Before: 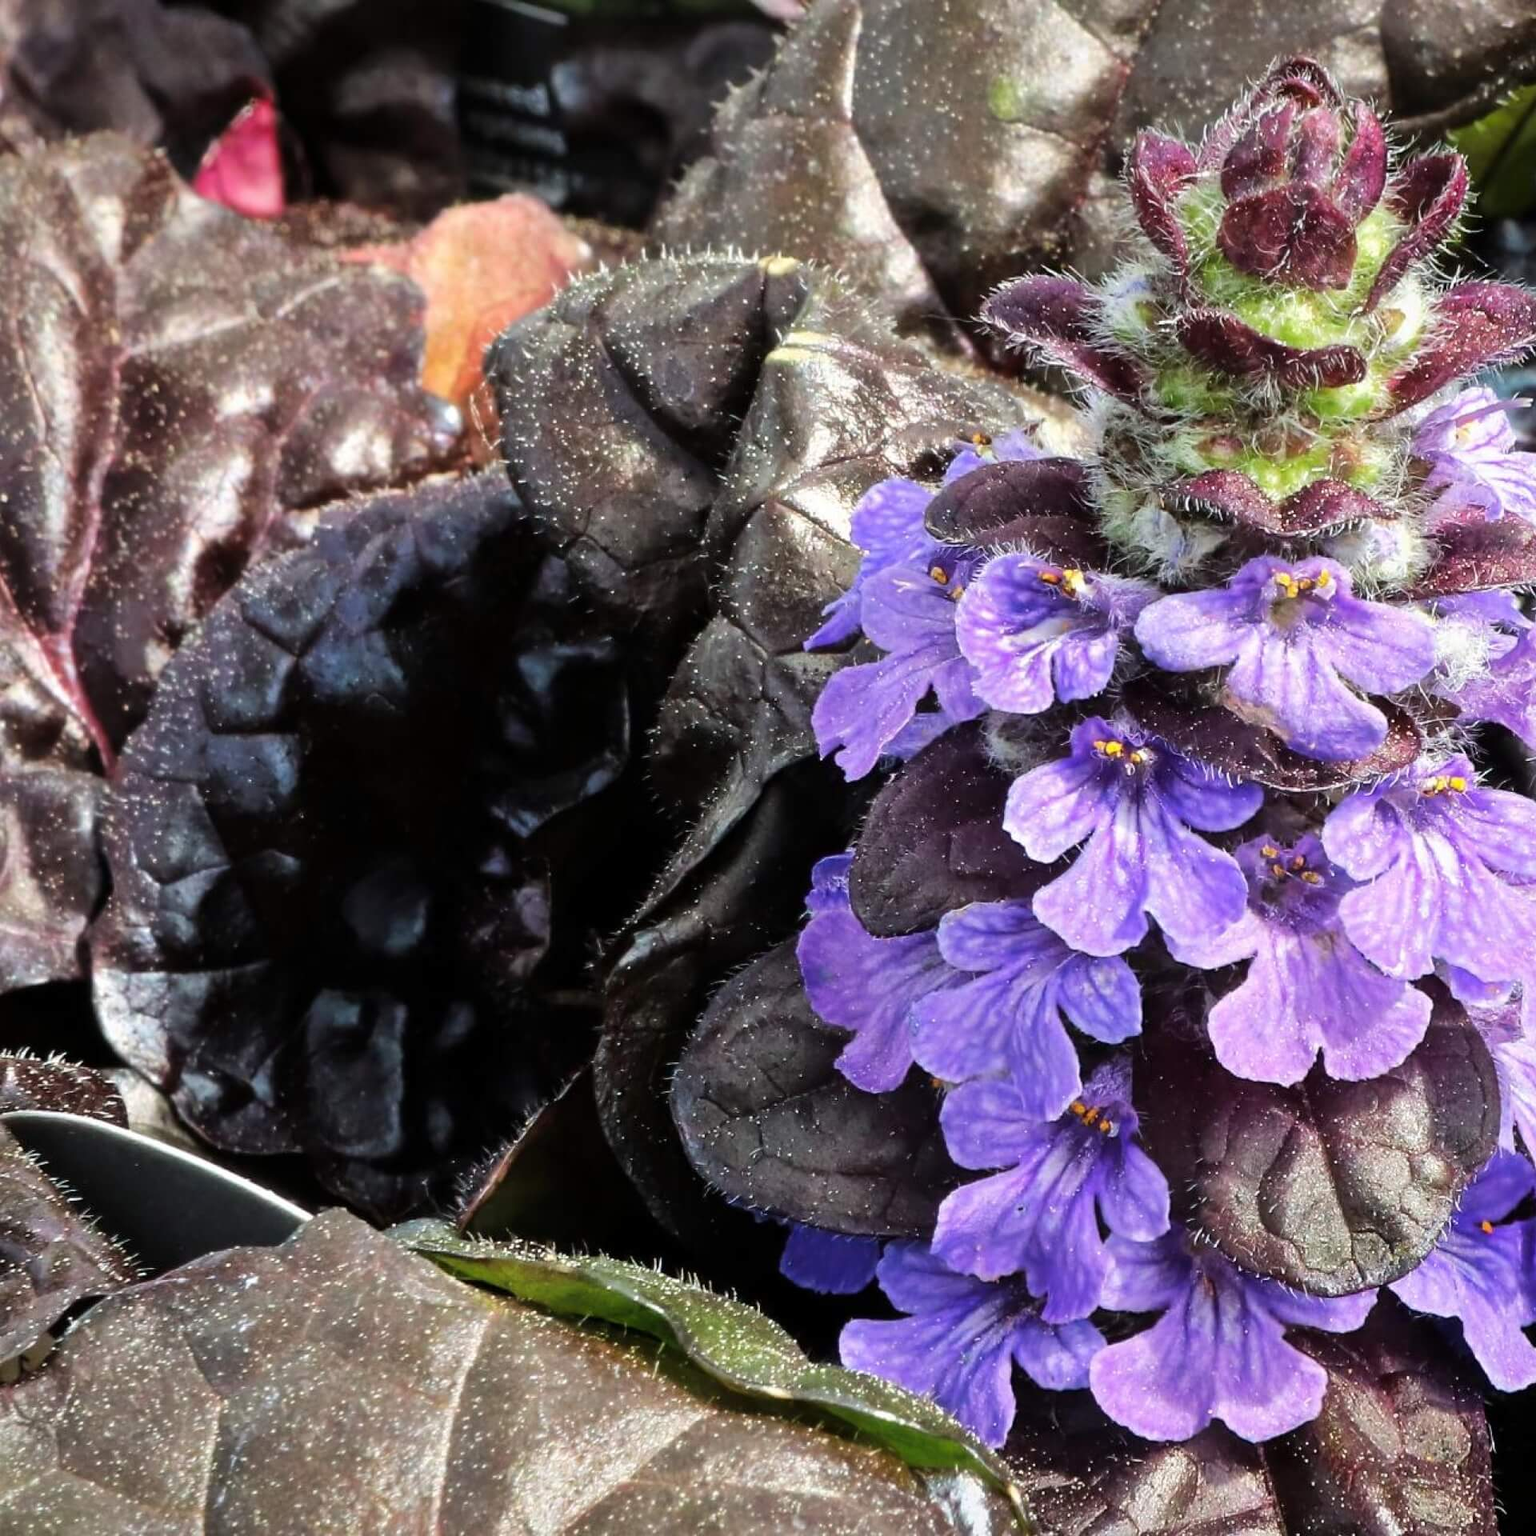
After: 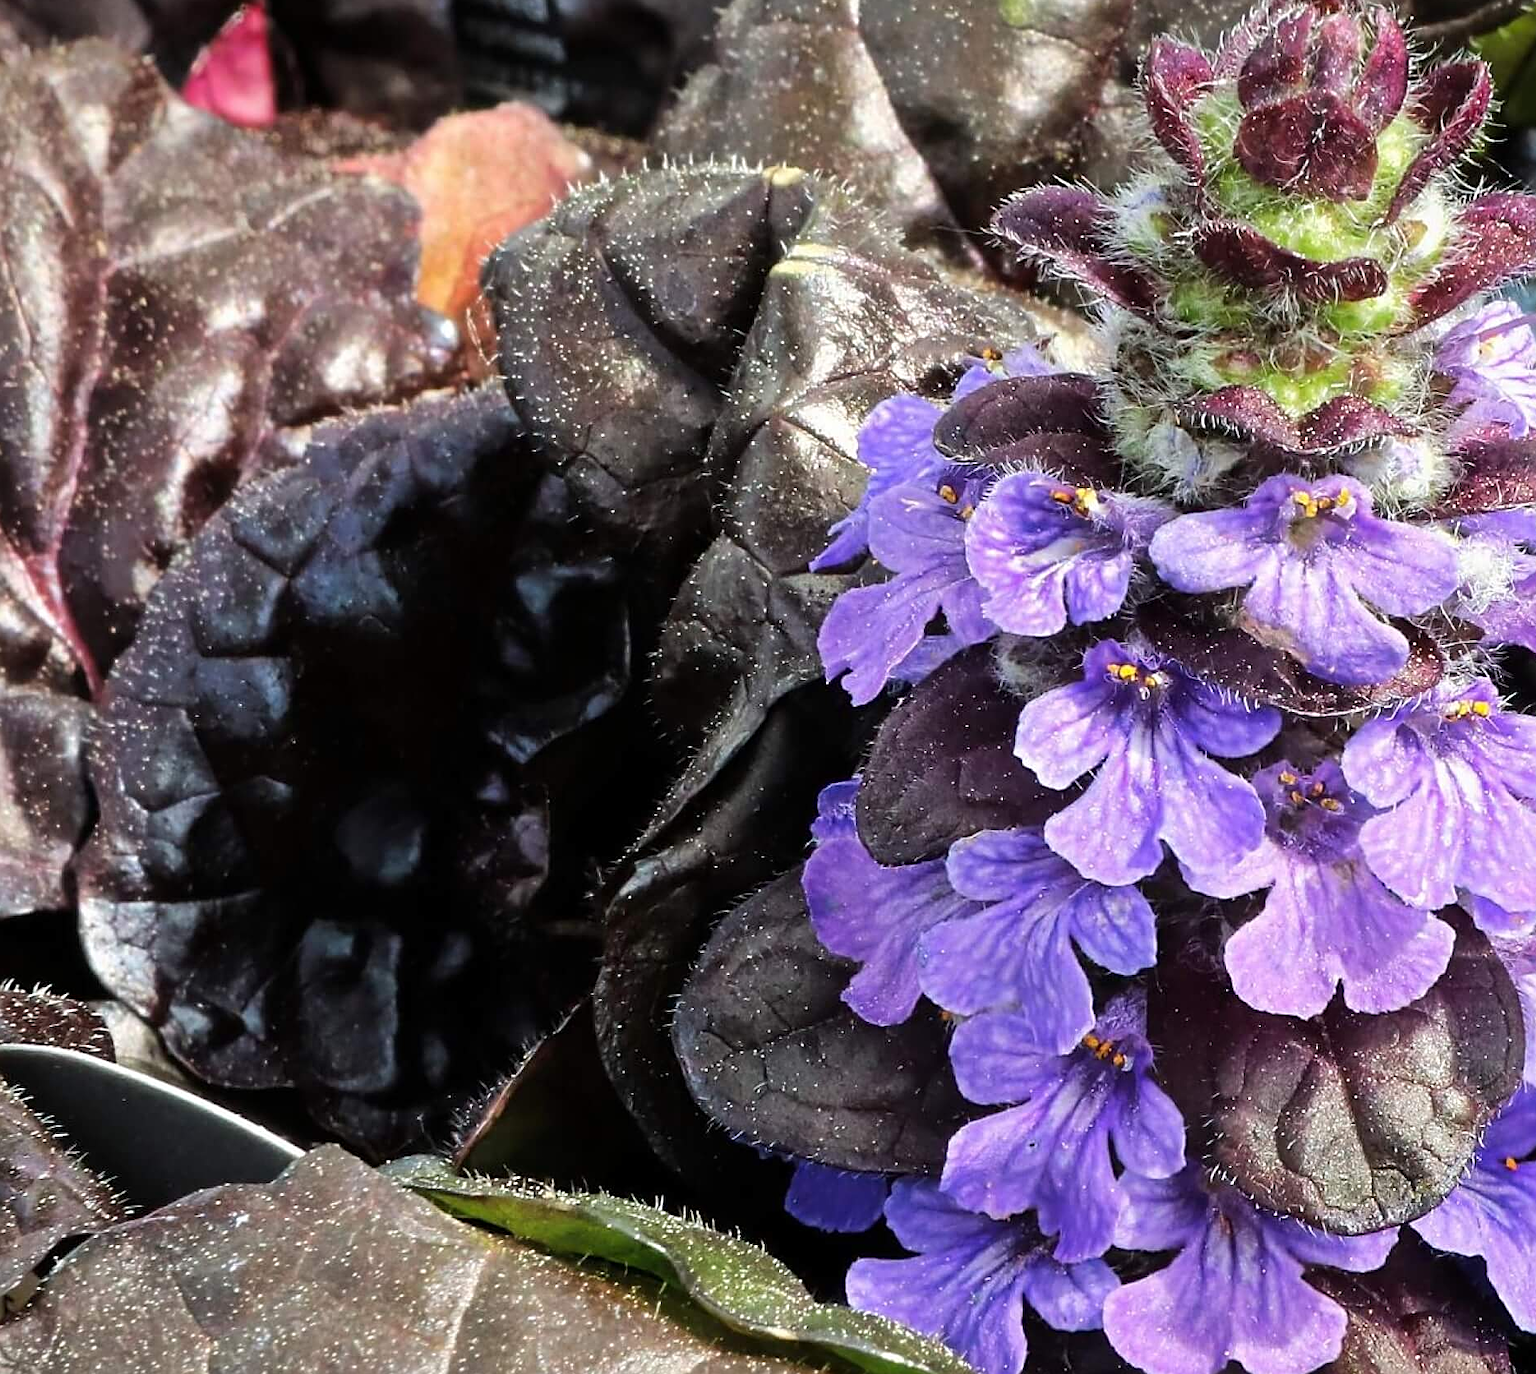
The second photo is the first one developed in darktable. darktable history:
sharpen: on, module defaults
crop: left 1.092%, top 6.173%, right 1.512%, bottom 6.666%
